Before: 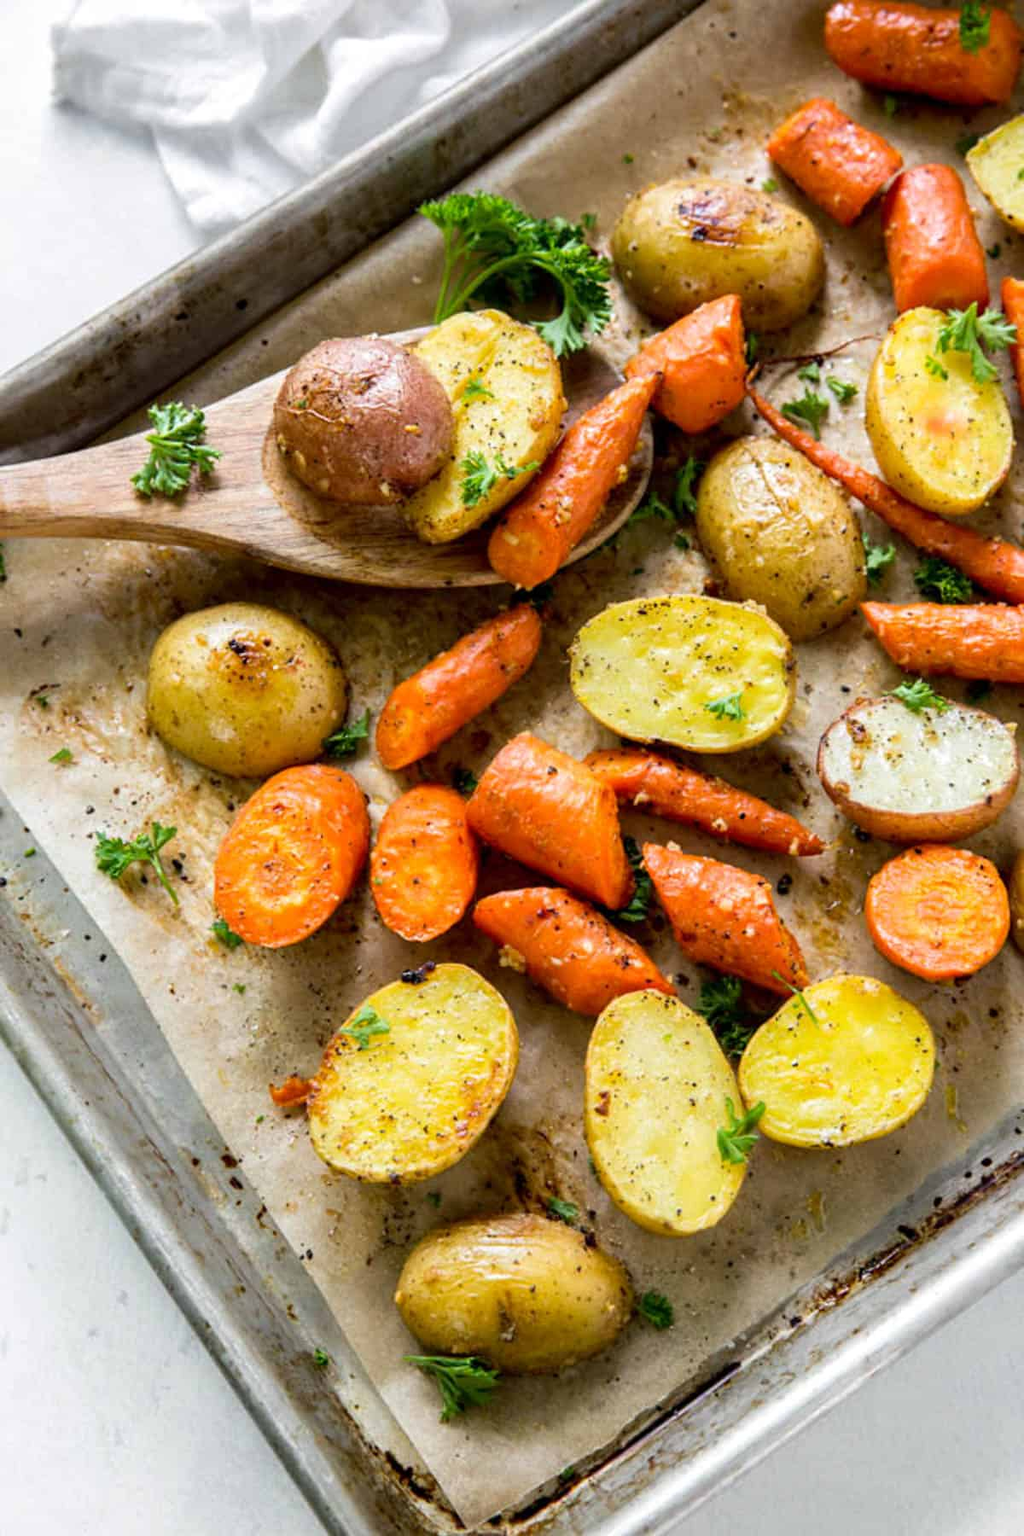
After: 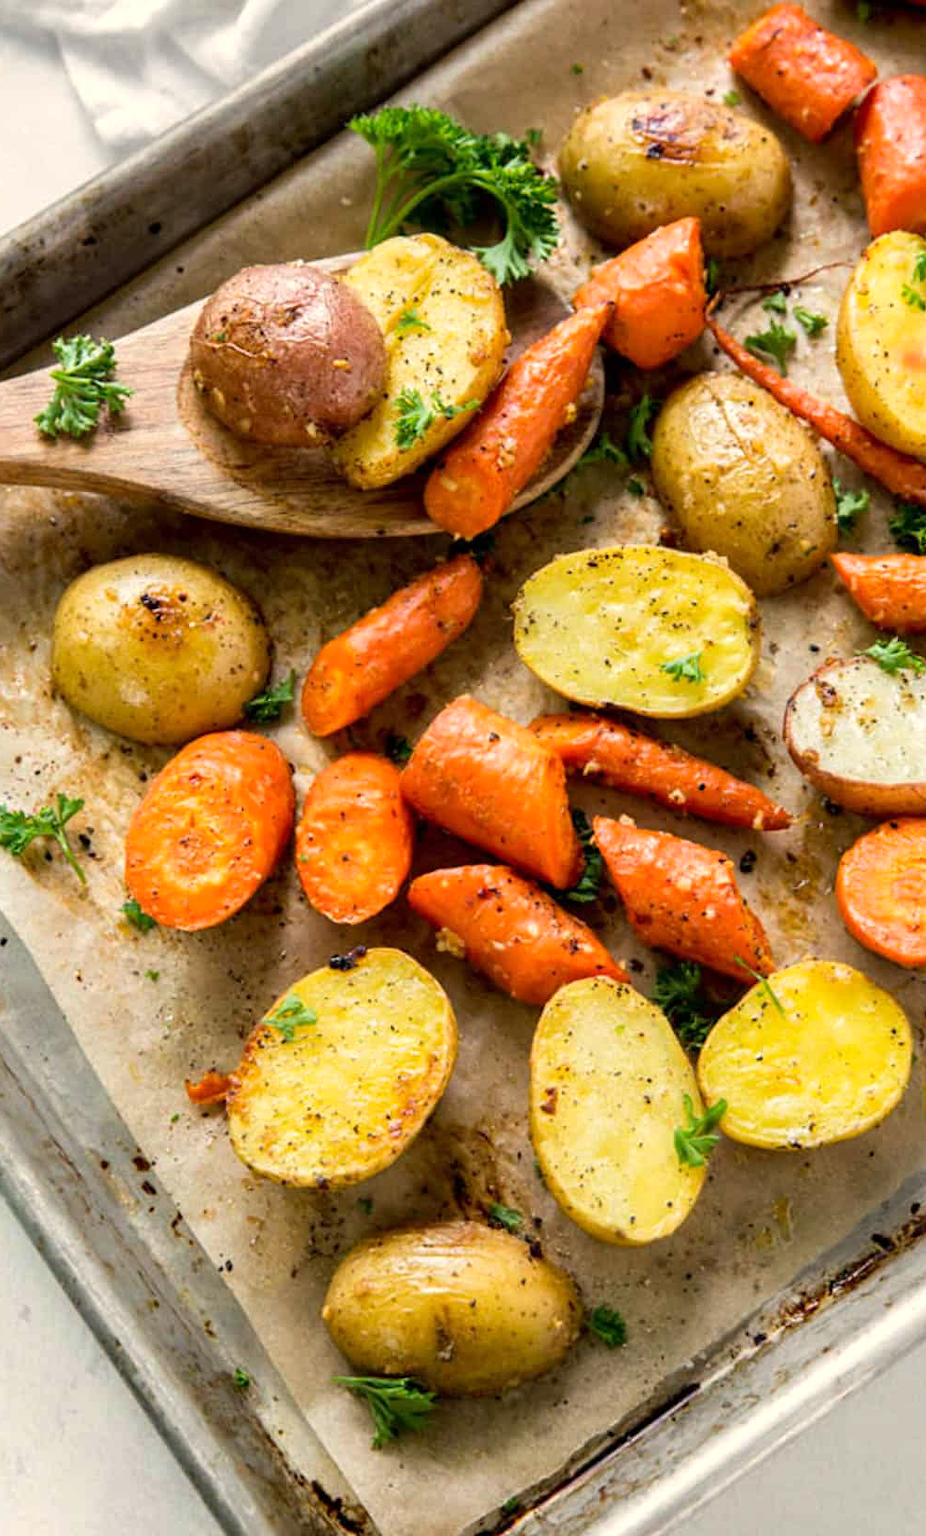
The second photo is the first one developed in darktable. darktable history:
crop: left 9.807%, top 6.259%, right 7.334%, bottom 2.177%
white balance: red 1.045, blue 0.932
